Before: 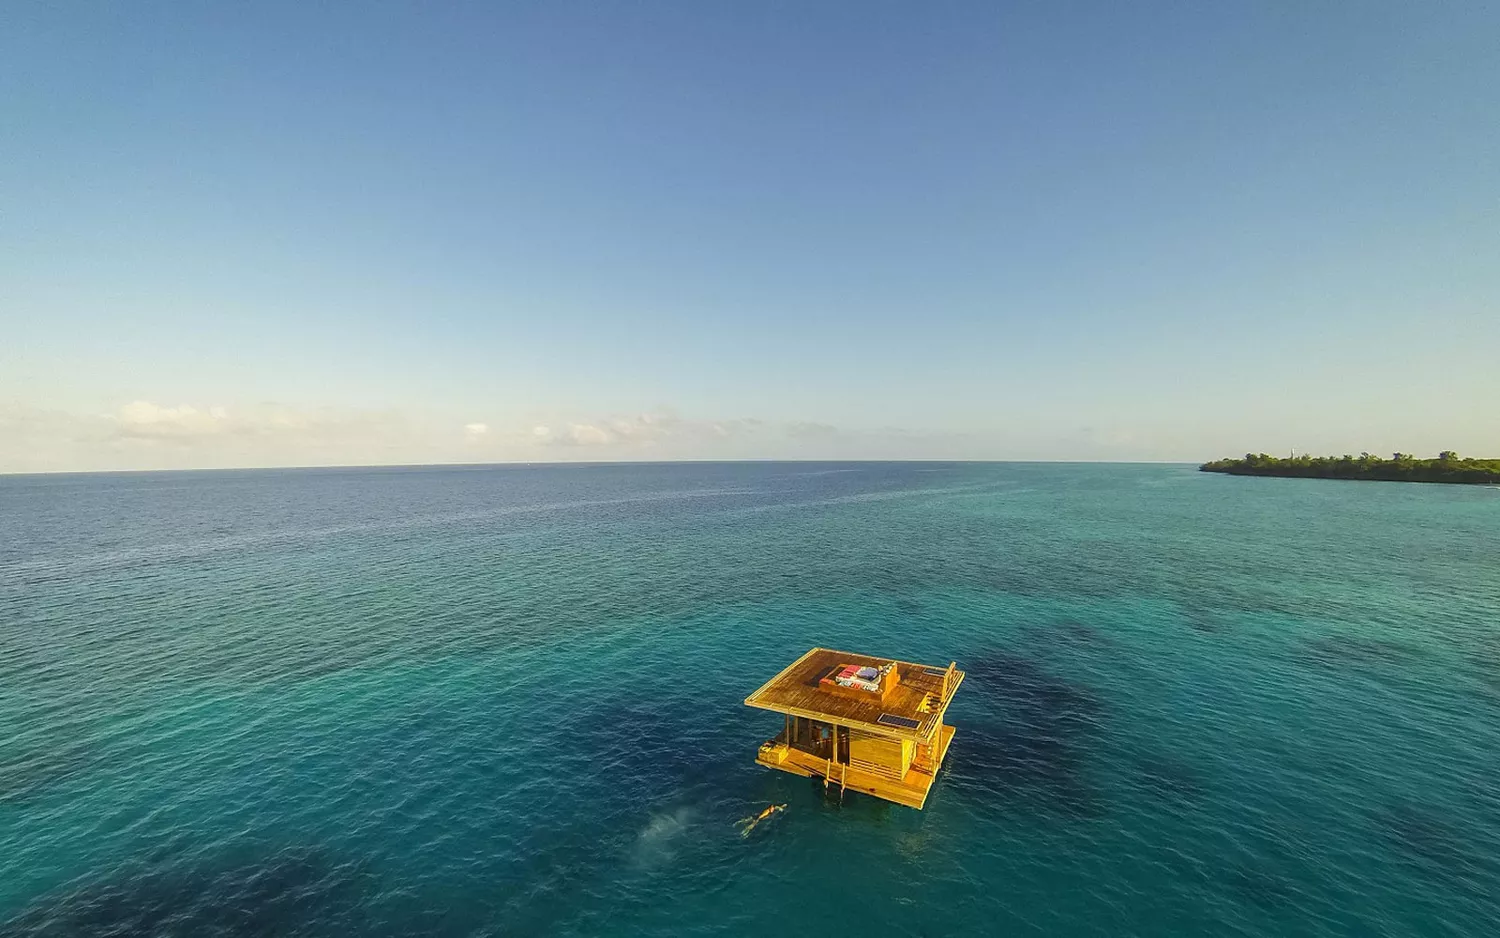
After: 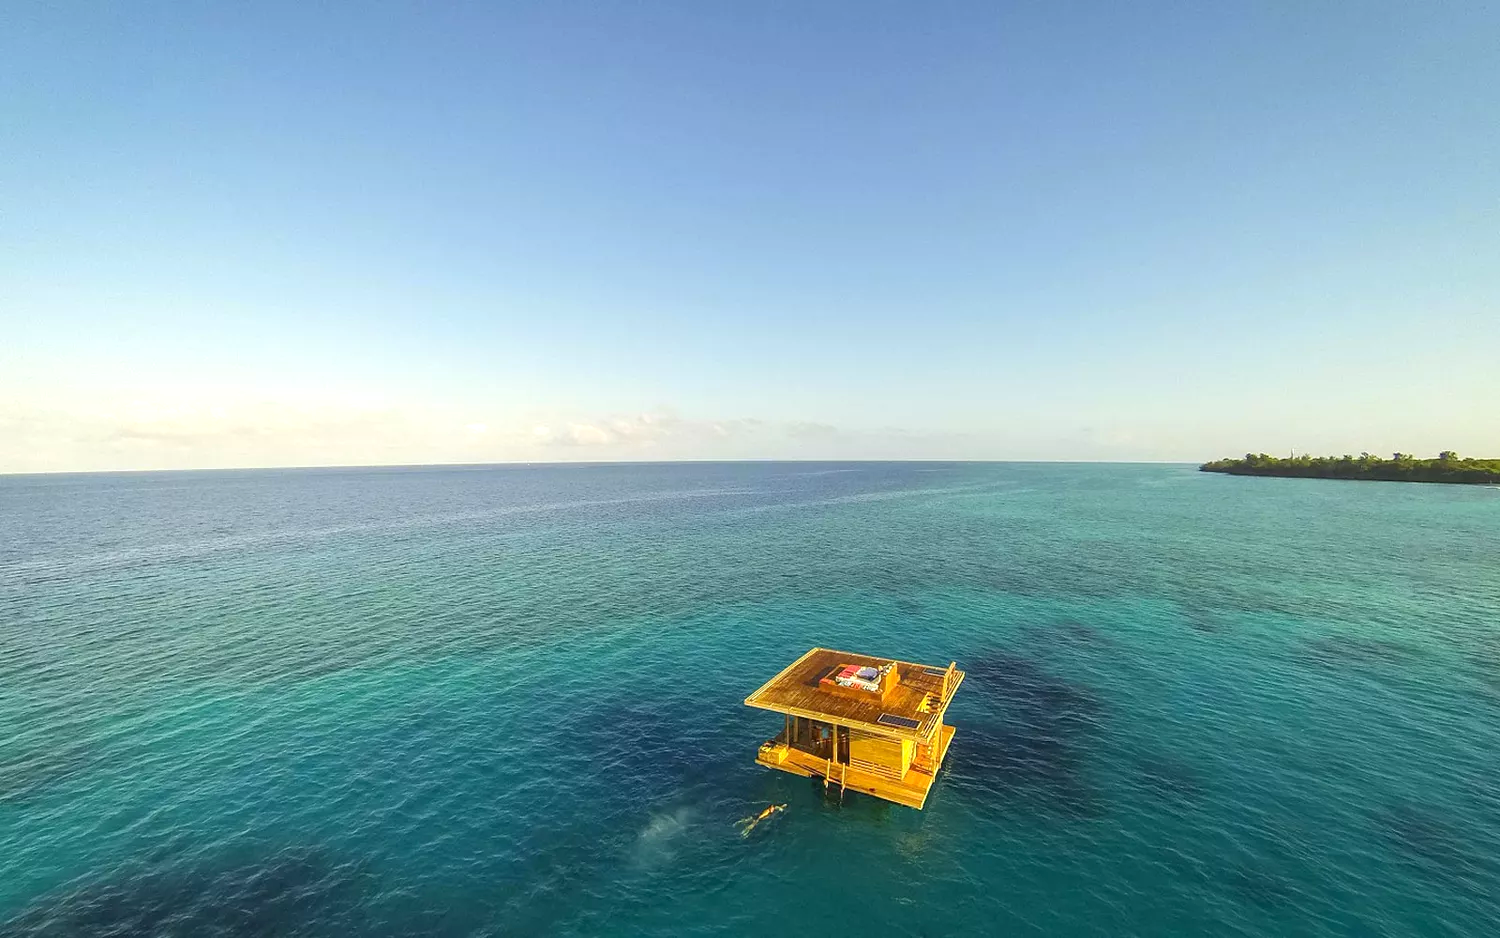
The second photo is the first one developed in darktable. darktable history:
local contrast: mode bilateral grid, contrast 100, coarseness 100, detail 91%, midtone range 0.2
exposure: black level correction 0.001, exposure 0.5 EV, compensate exposure bias true, compensate highlight preservation false
